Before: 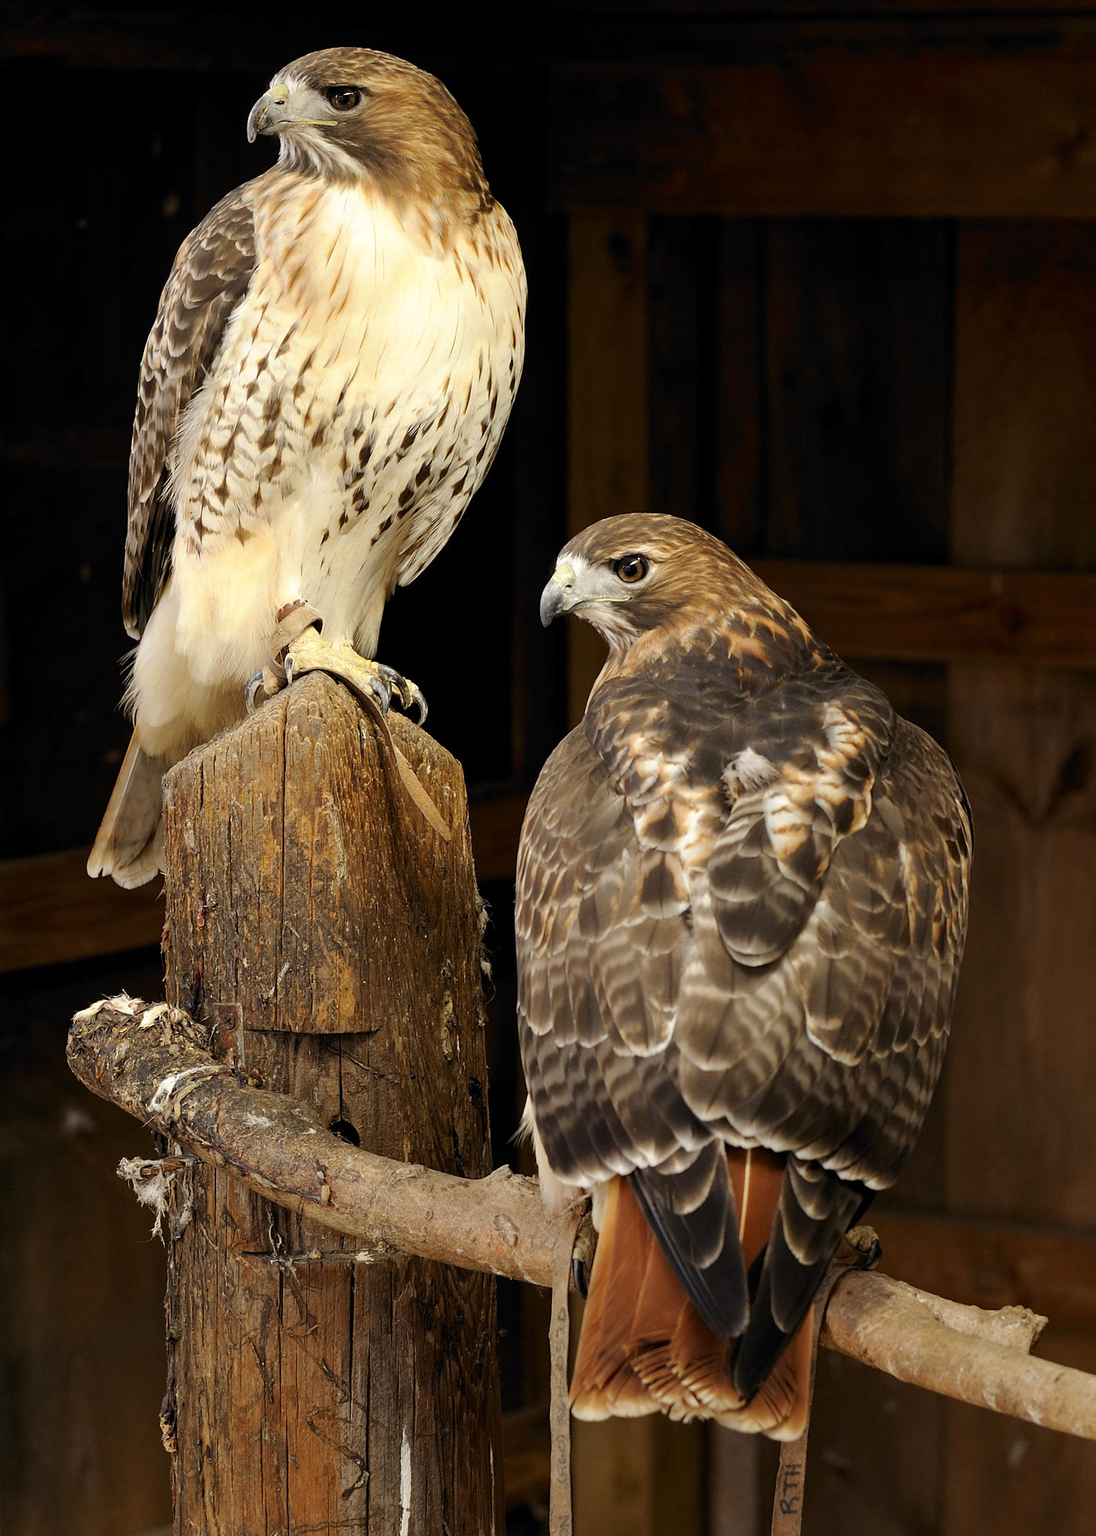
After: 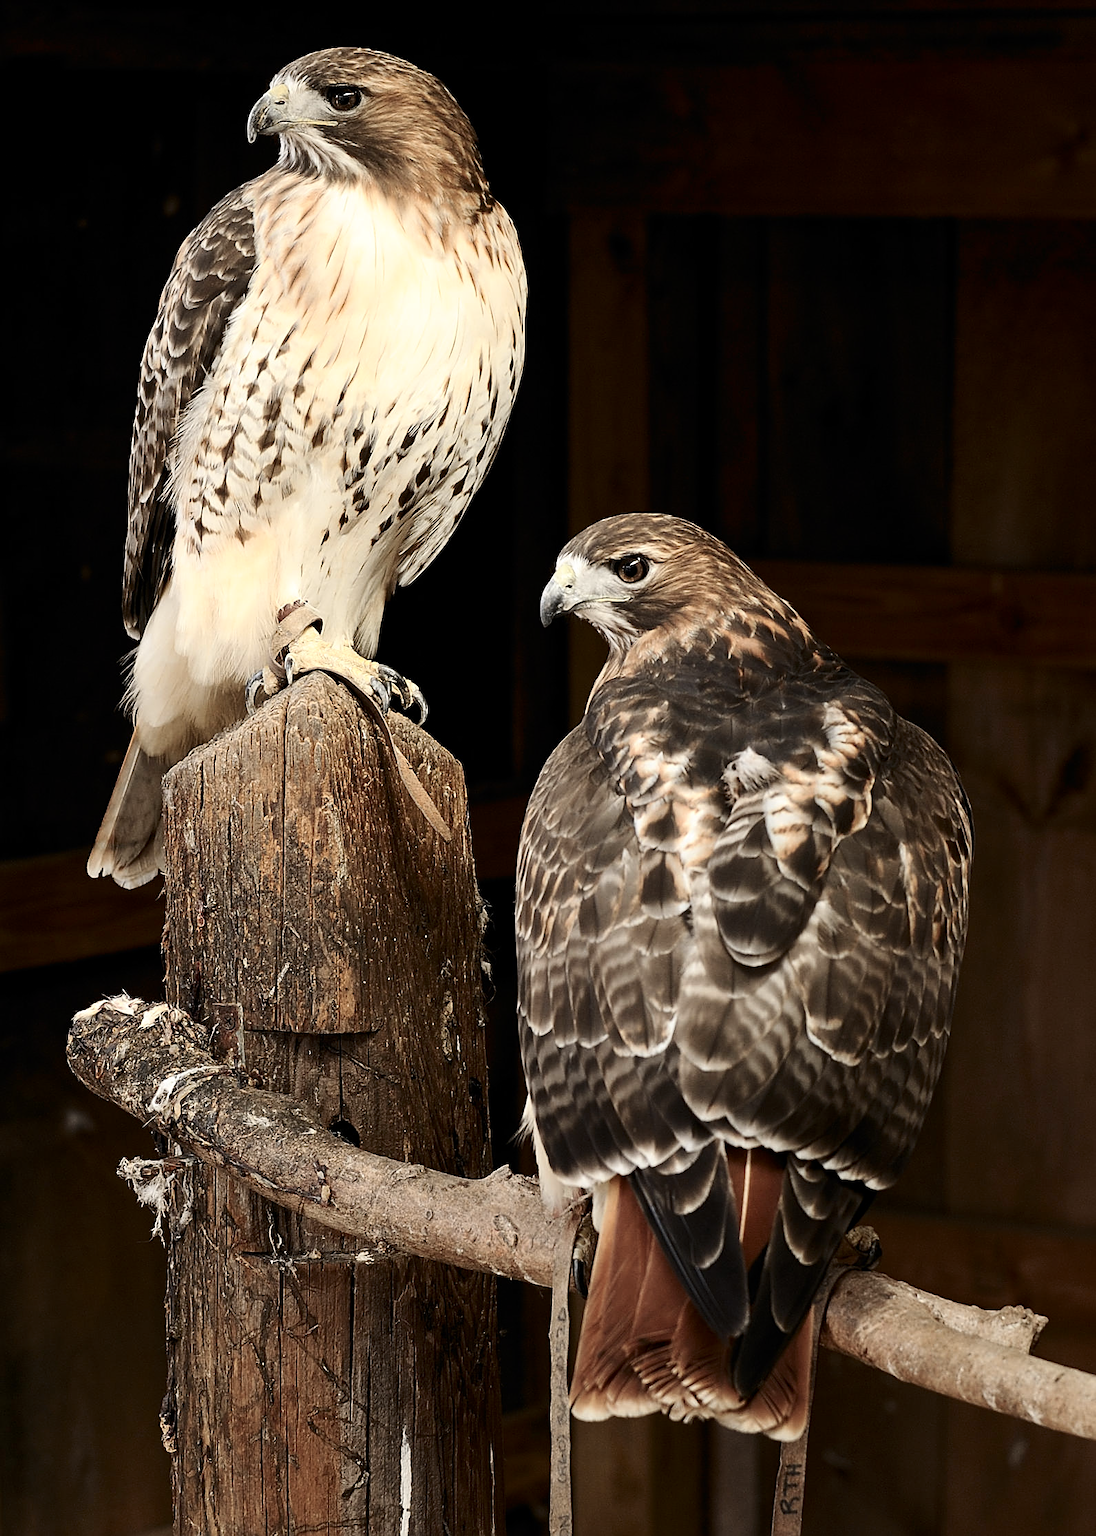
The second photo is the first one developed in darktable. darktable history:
color zones: curves: ch1 [(0.309, 0.524) (0.41, 0.329) (0.508, 0.509)]; ch2 [(0.25, 0.457) (0.75, 0.5)]
contrast brightness saturation: contrast 0.249, saturation -0.309
sharpen: on, module defaults
